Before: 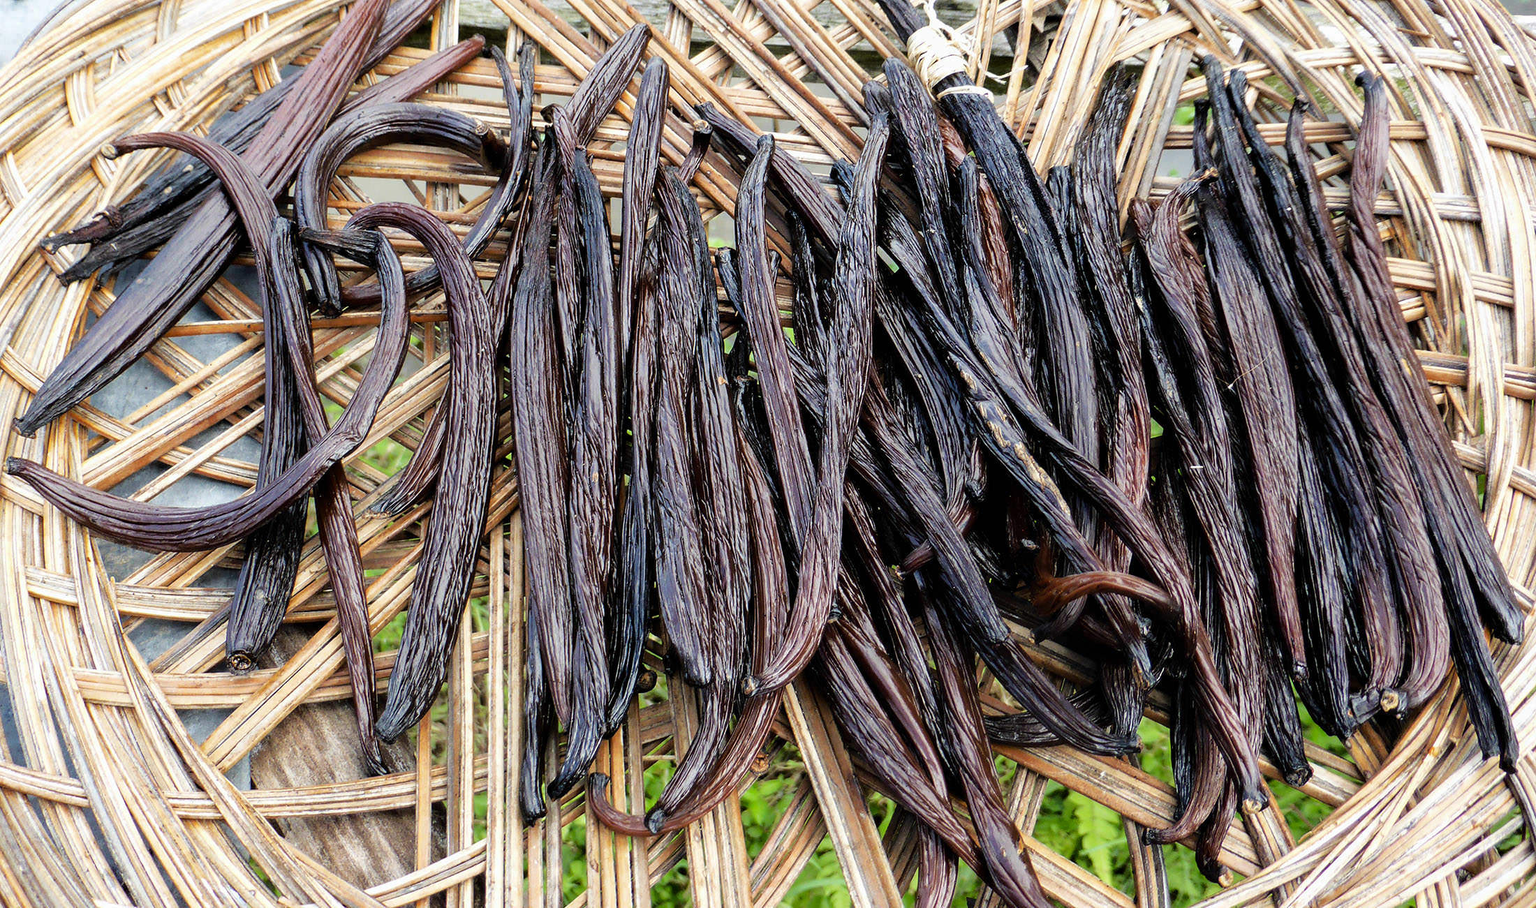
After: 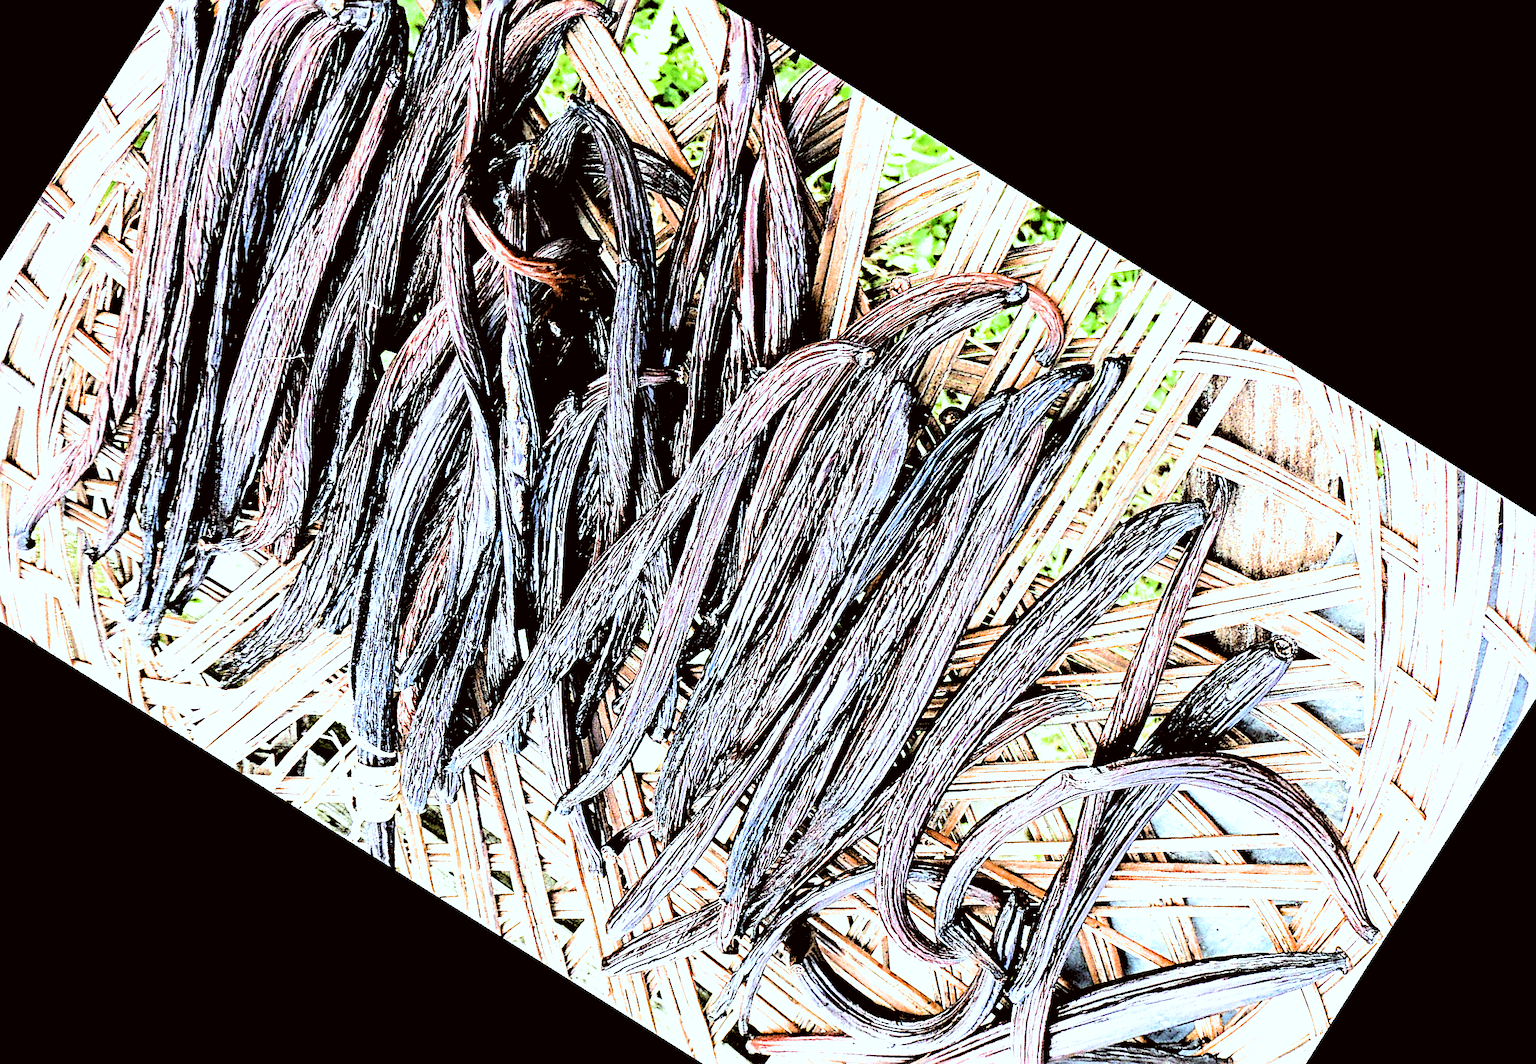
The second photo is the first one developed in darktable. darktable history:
color correction: highlights a* -5.06, highlights b* -3.81, shadows a* 3.73, shadows b* 4.2
exposure: black level correction 0, exposure 1.2 EV, compensate exposure bias true, compensate highlight preservation false
crop and rotate: angle 147.81°, left 9.123%, top 15.65%, right 4.51%, bottom 17.04%
levels: levels [0.093, 0.434, 0.988]
sharpen: radius 3.735, amount 0.931
filmic rgb: black relative exposure -8.11 EV, white relative exposure 3.01 EV, hardness 5.33, contrast 1.266
tone equalizer: -8 EV -0.779 EV, -7 EV -0.691 EV, -6 EV -0.619 EV, -5 EV -0.404 EV, -3 EV 0.371 EV, -2 EV 0.6 EV, -1 EV 0.687 EV, +0 EV 0.771 EV, edges refinement/feathering 500, mask exposure compensation -1.57 EV, preserve details no
